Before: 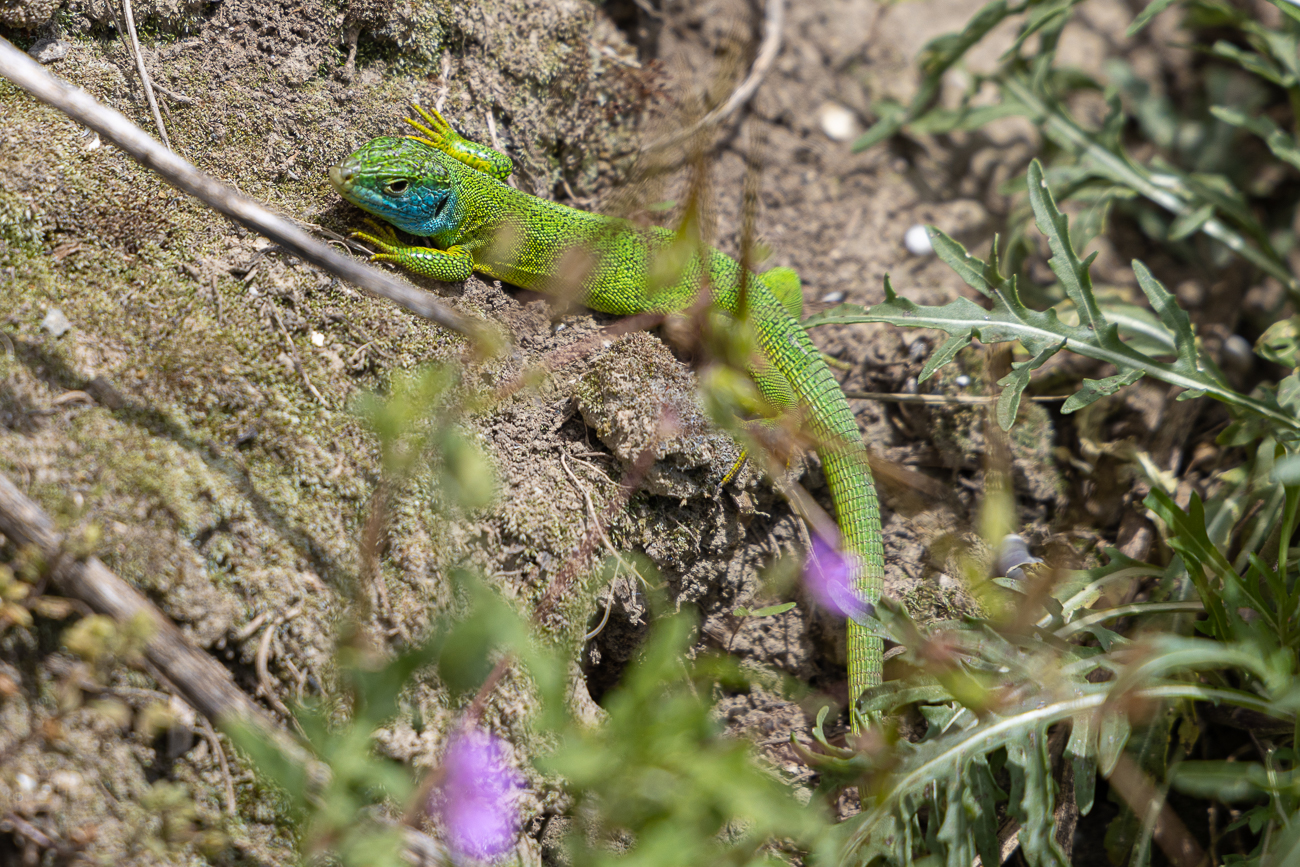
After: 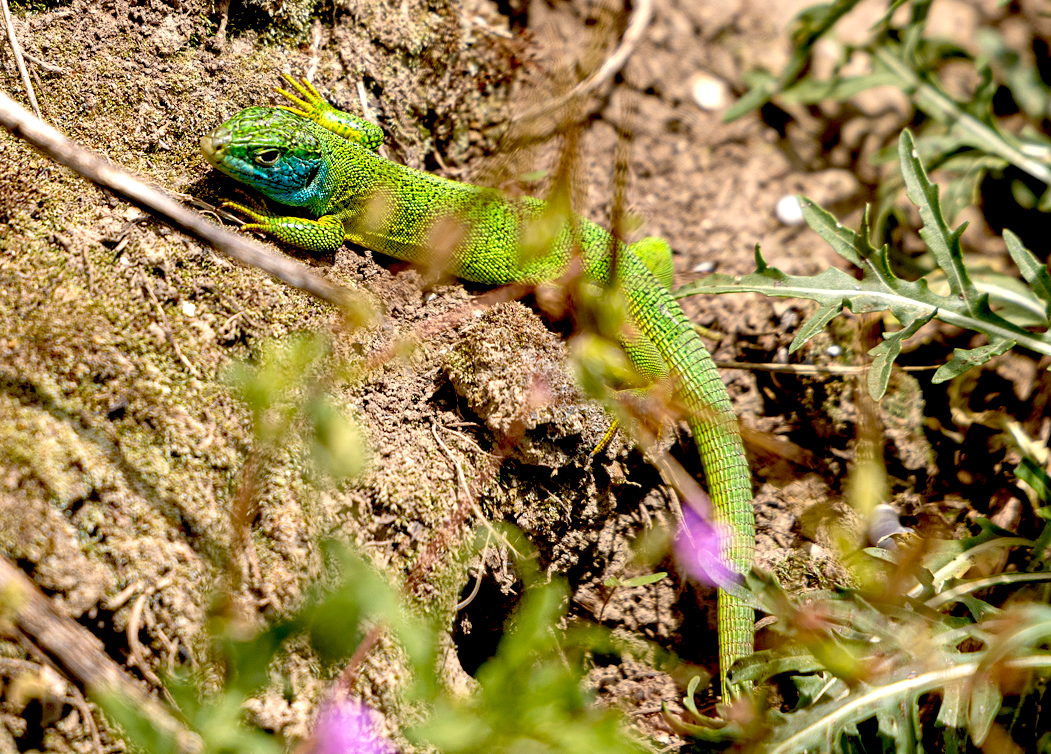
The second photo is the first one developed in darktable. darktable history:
exposure: black level correction 0.04, exposure 0.5 EV, compensate highlight preservation false
color calibration: illuminant as shot in camera, x 0.37, y 0.382, temperature 4313.32 K
crop: left 9.929%, top 3.475%, right 9.188%, bottom 9.529%
white balance: red 1.123, blue 0.83
